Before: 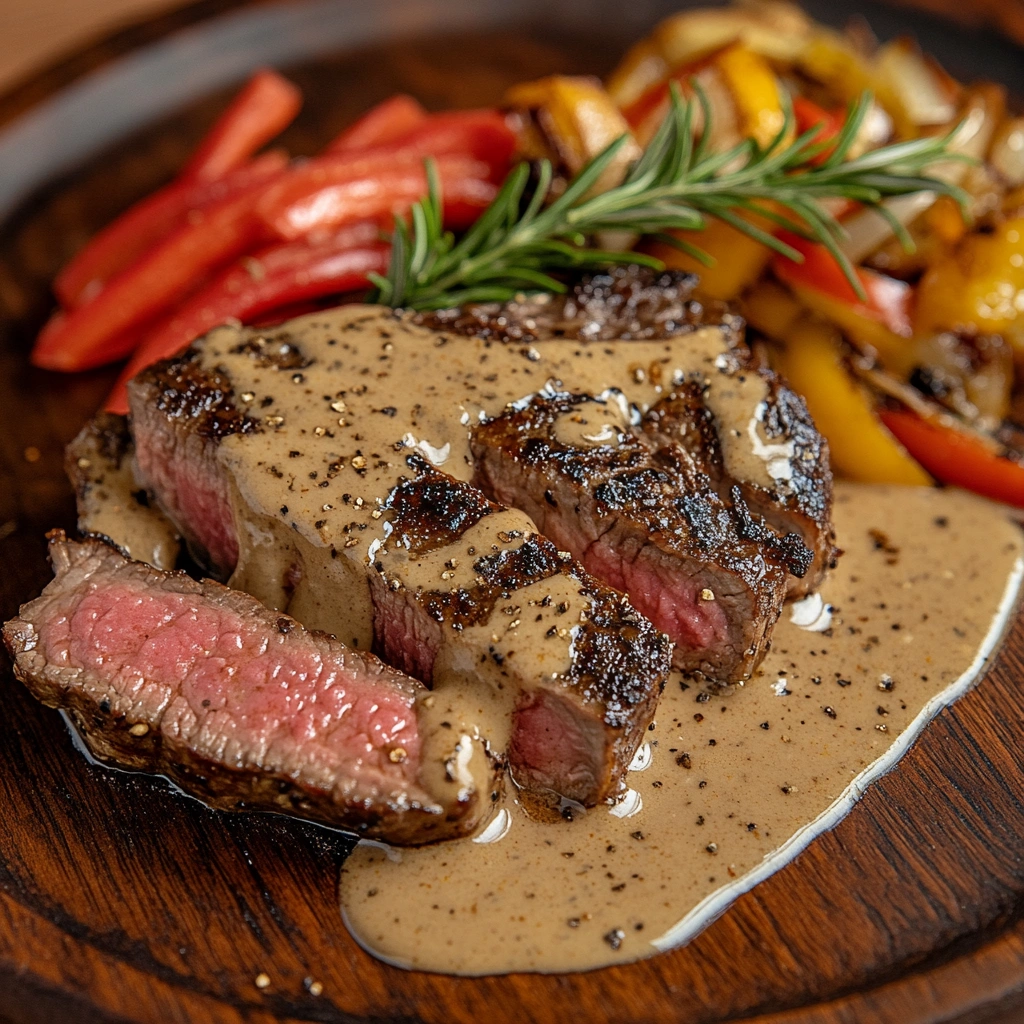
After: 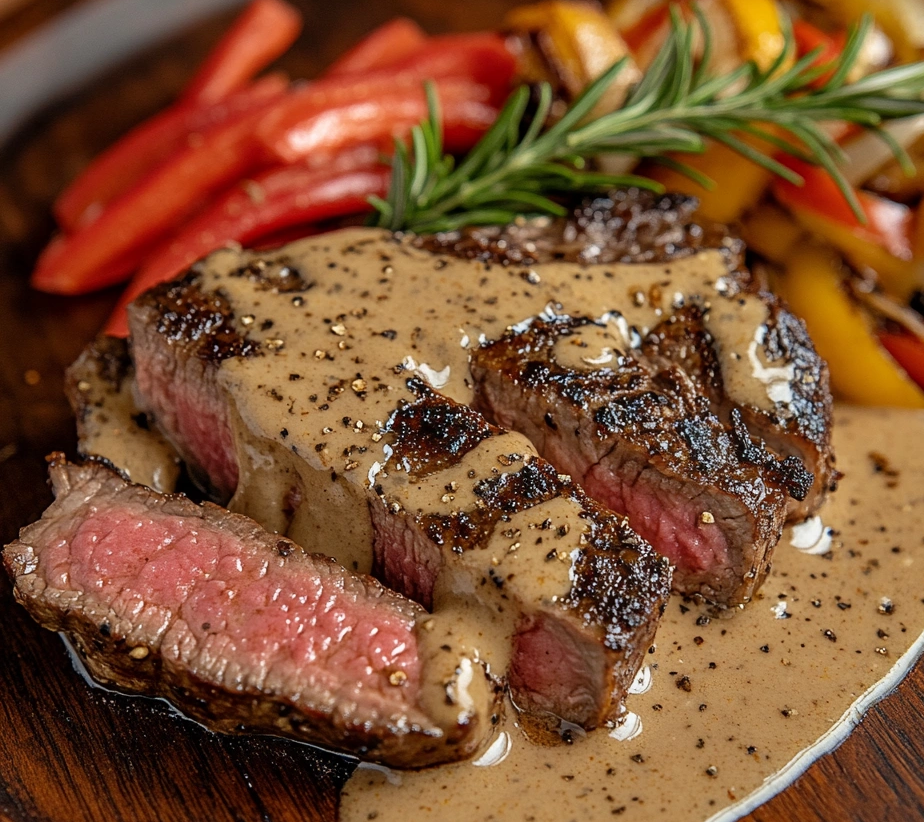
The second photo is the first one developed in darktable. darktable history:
crop: top 7.537%, right 9.684%, bottom 12.096%
